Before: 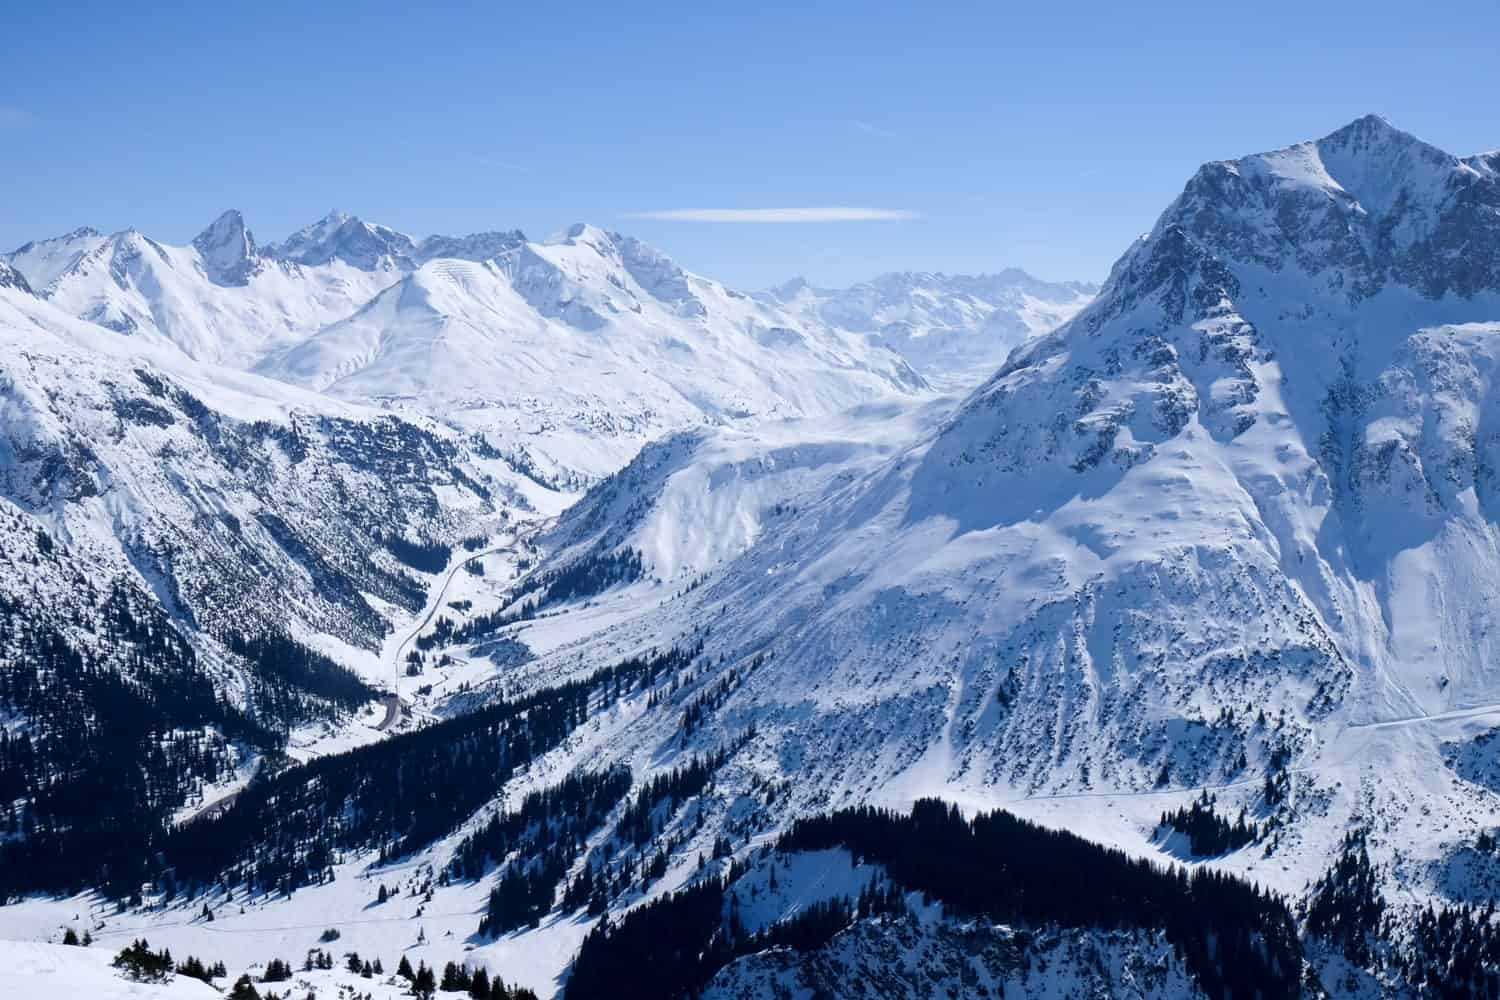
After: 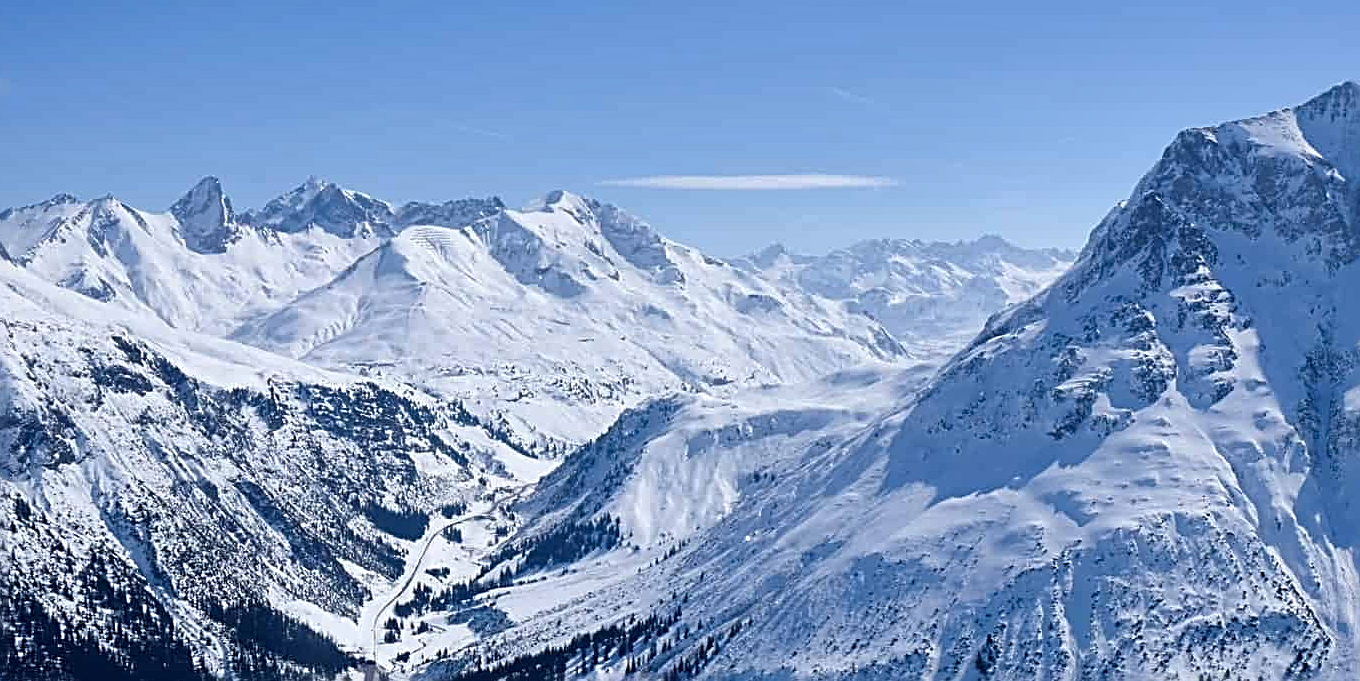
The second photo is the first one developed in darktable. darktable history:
shadows and highlights: shadows 32.49, highlights -47.32, compress 49.98%, soften with gaussian
crop: left 1.525%, top 3.364%, right 7.769%, bottom 28.471%
sharpen: radius 2.85, amount 0.732
